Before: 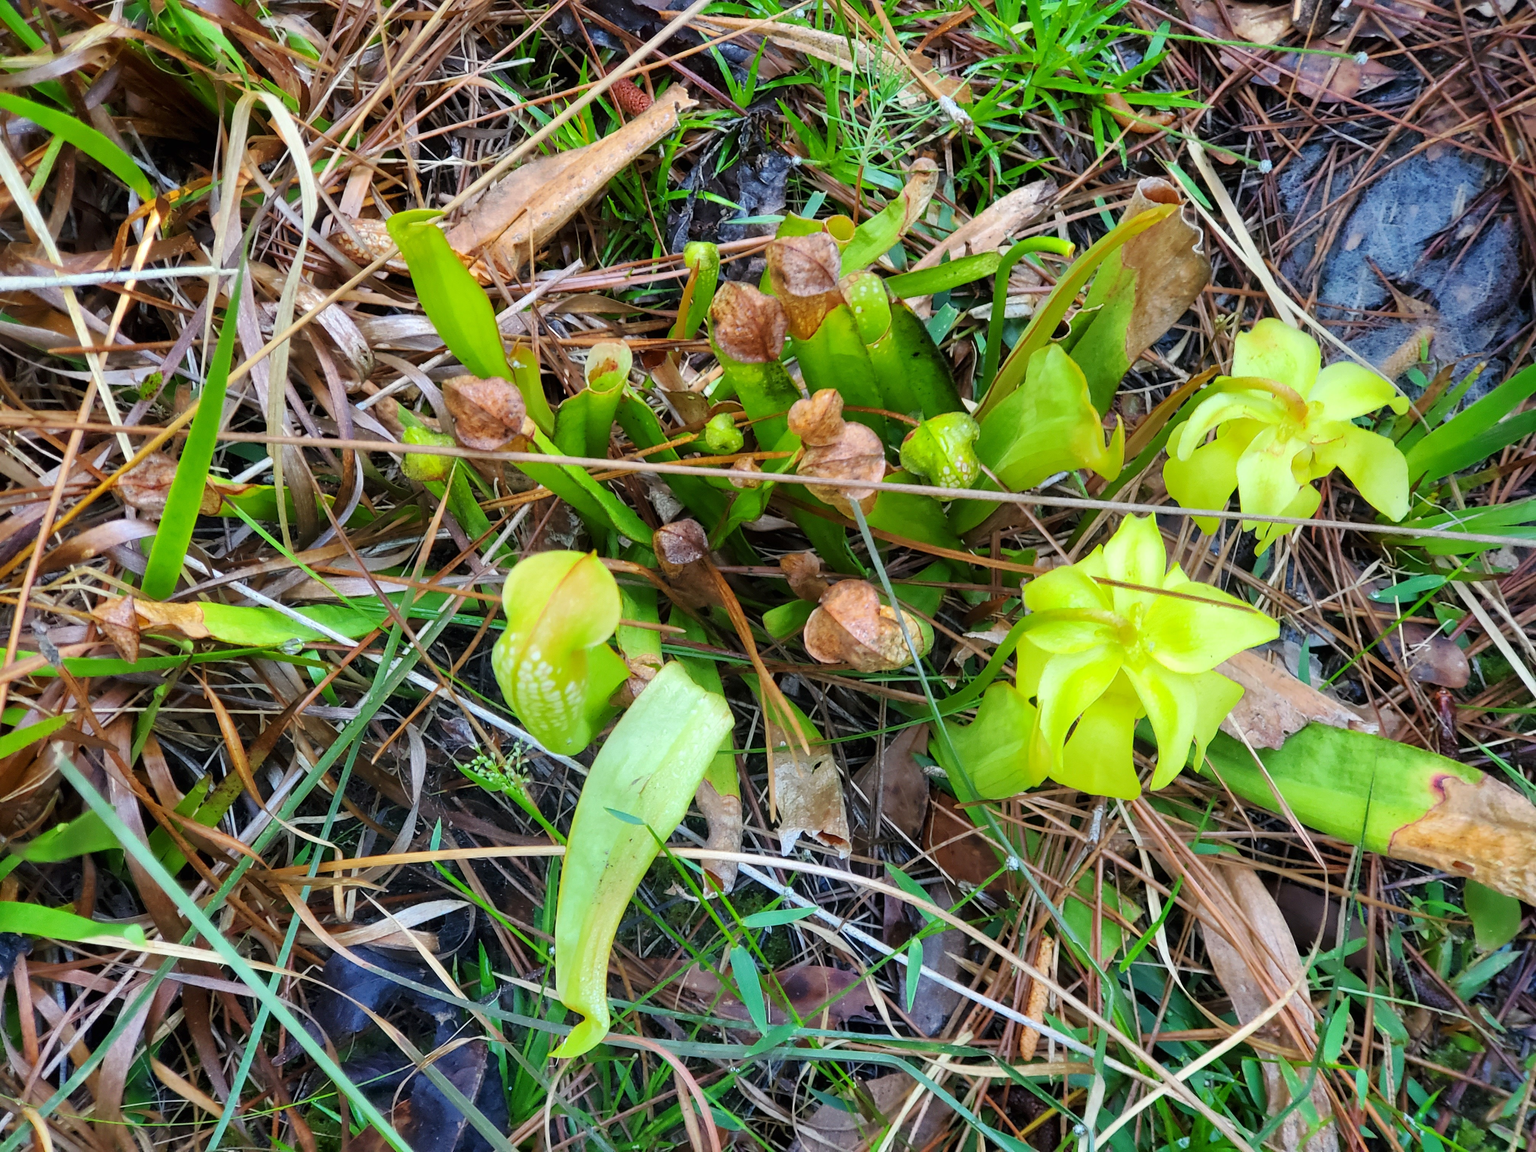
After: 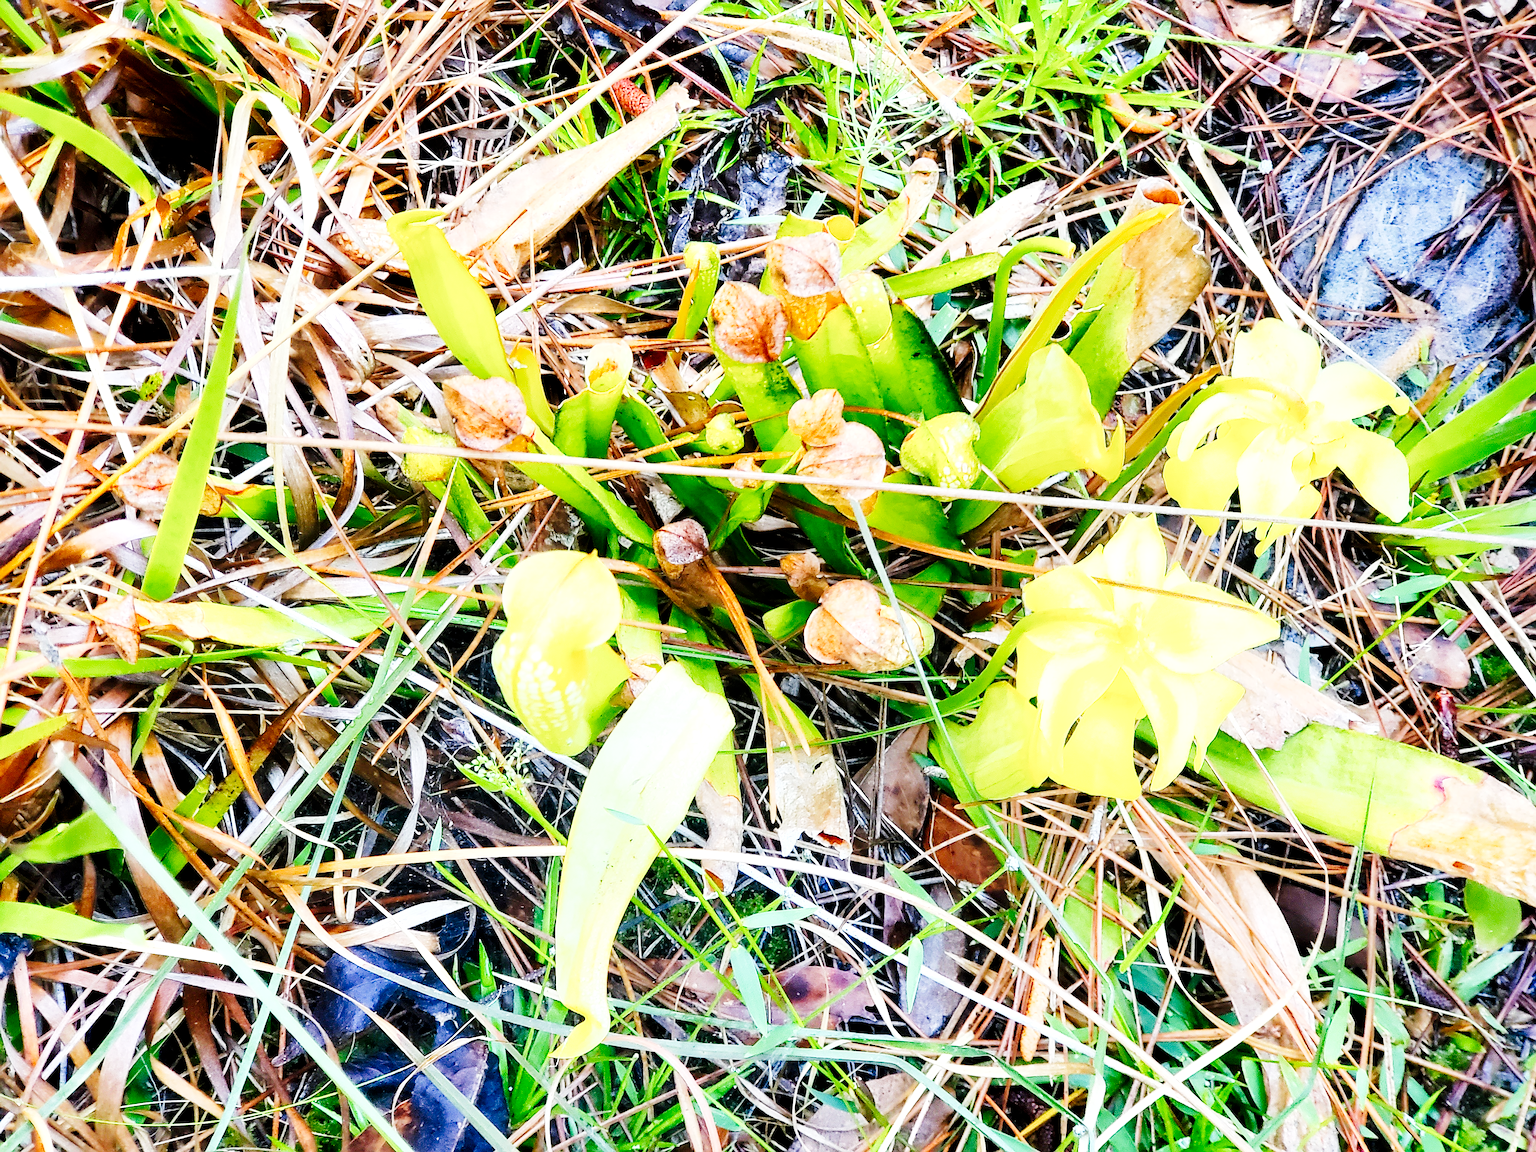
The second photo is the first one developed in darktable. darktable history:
exposure: black level correction 0.001, exposure 0.672 EV, compensate exposure bias true, compensate highlight preservation false
sharpen: radius 1.368, amount 1.232, threshold 0.741
tone curve: curves: ch0 [(0, 0) (0.004, 0) (0.133, 0.071) (0.325, 0.456) (0.832, 0.957) (1, 1)], preserve colors none
